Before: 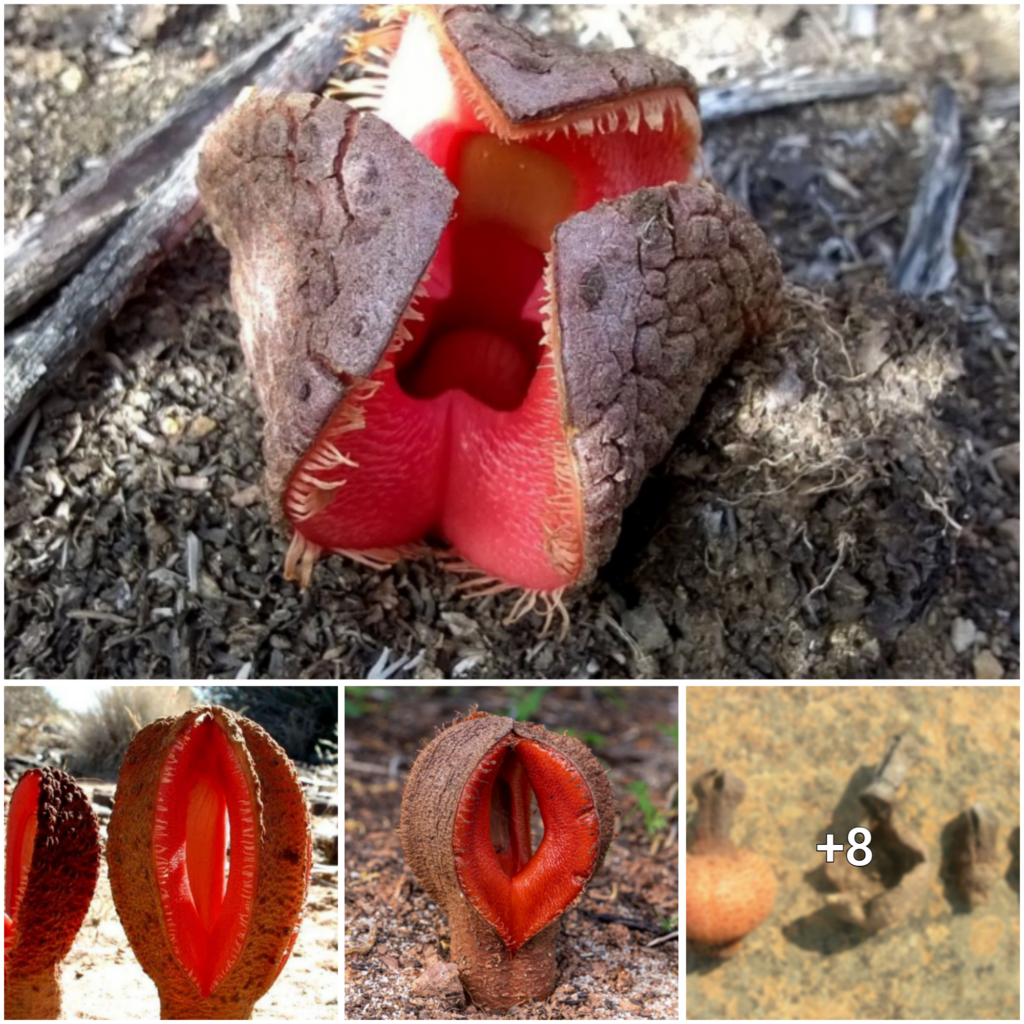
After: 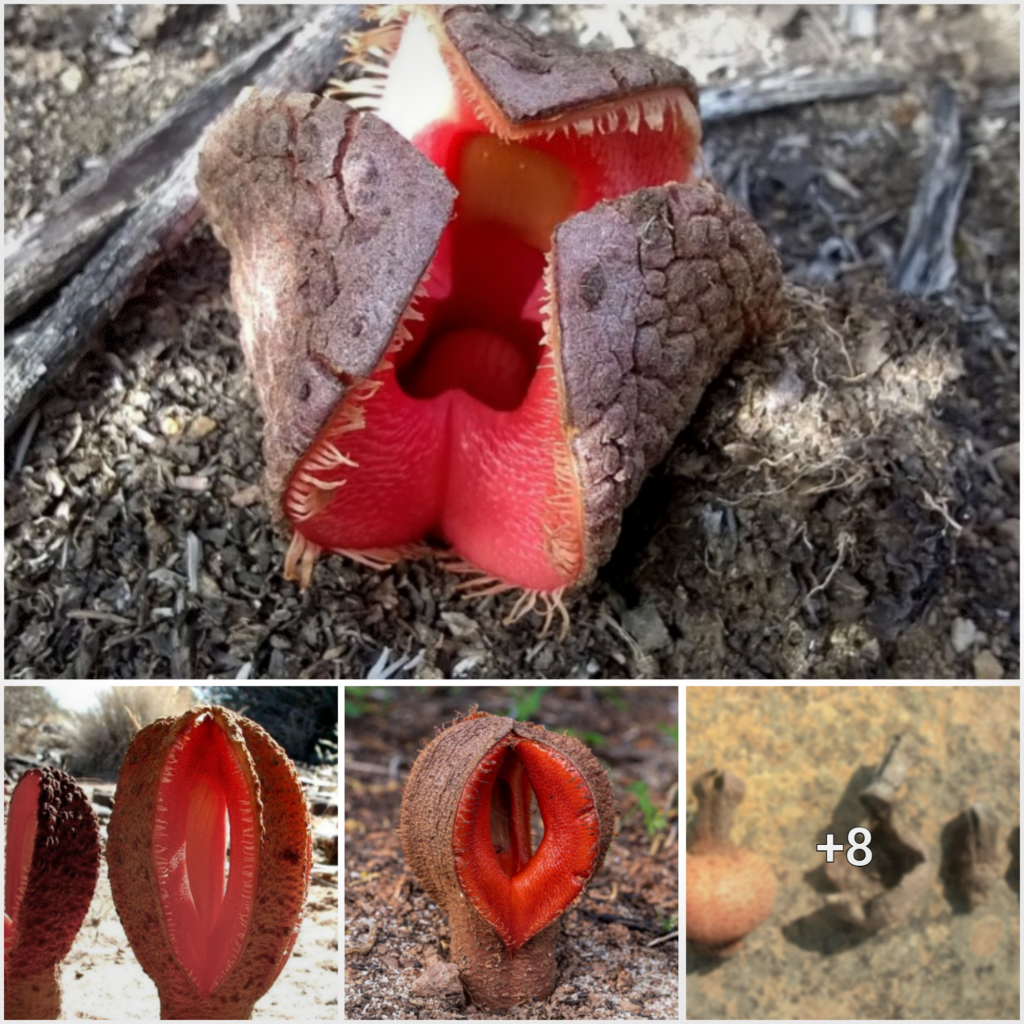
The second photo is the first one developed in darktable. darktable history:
shadows and highlights: shadows 37.27, highlights -28.18, soften with gaussian
vignetting: fall-off start 91%, fall-off radius 39.39%, brightness -0.182, saturation -0.3, width/height ratio 1.219, shape 1.3, dithering 8-bit output, unbound false
